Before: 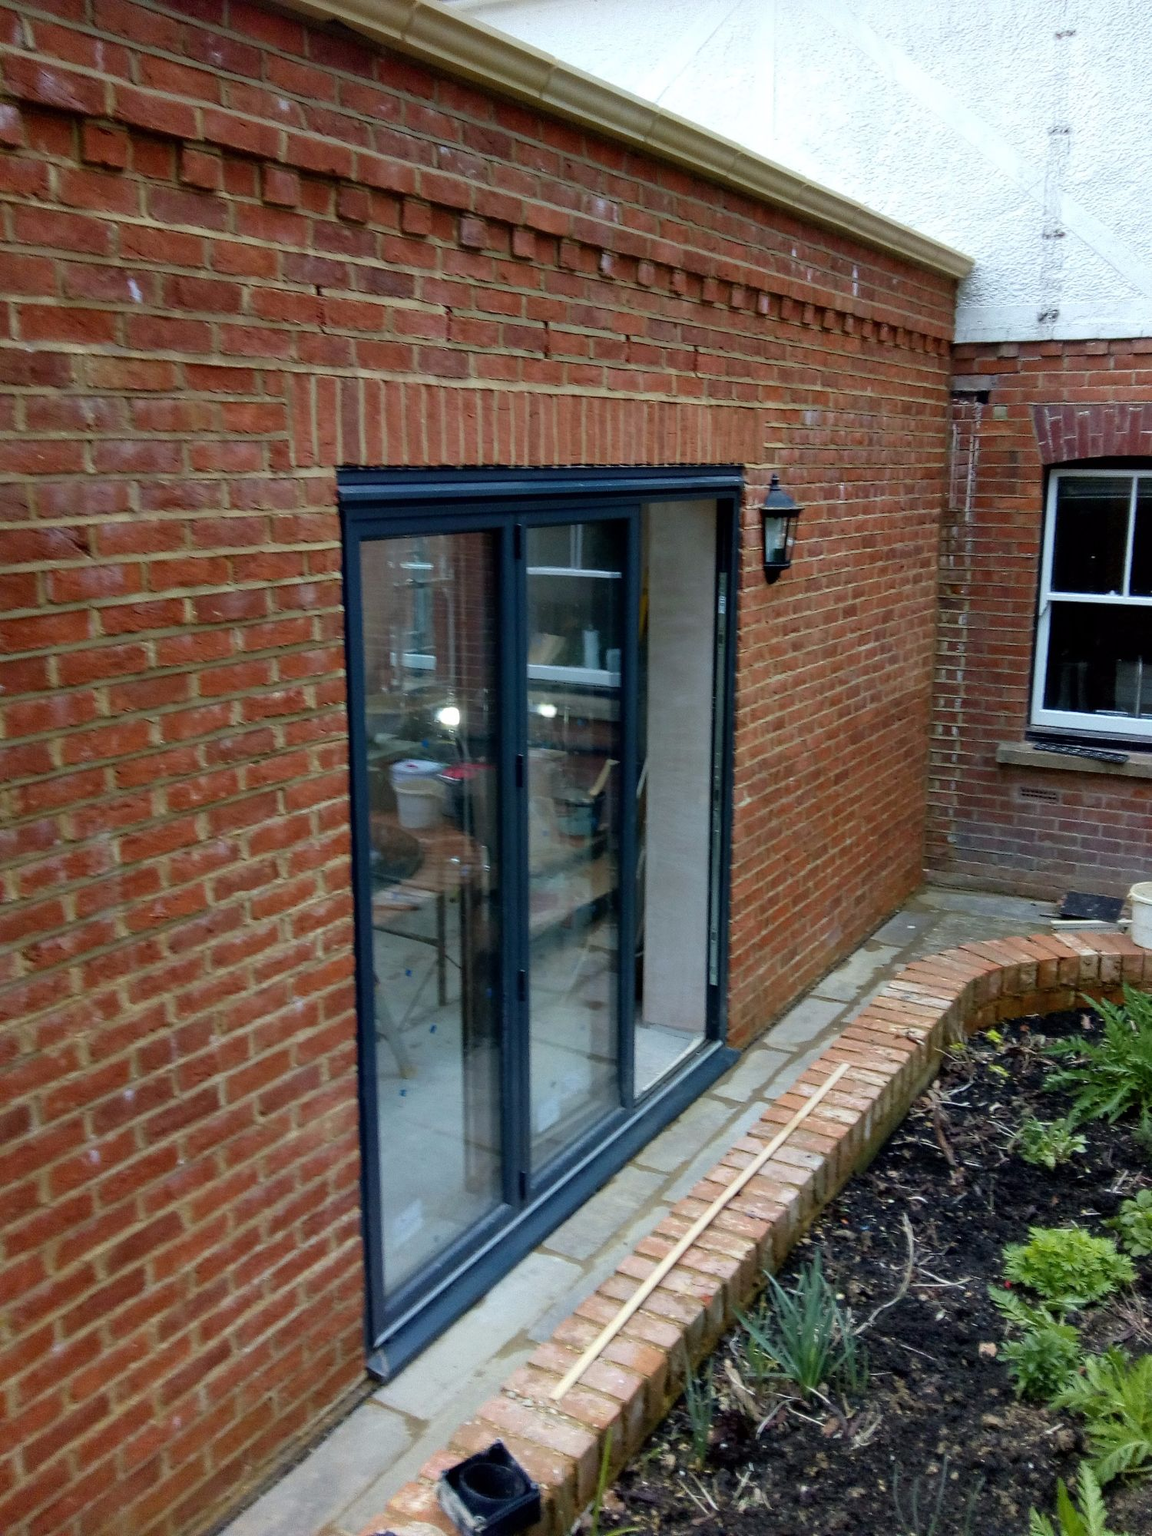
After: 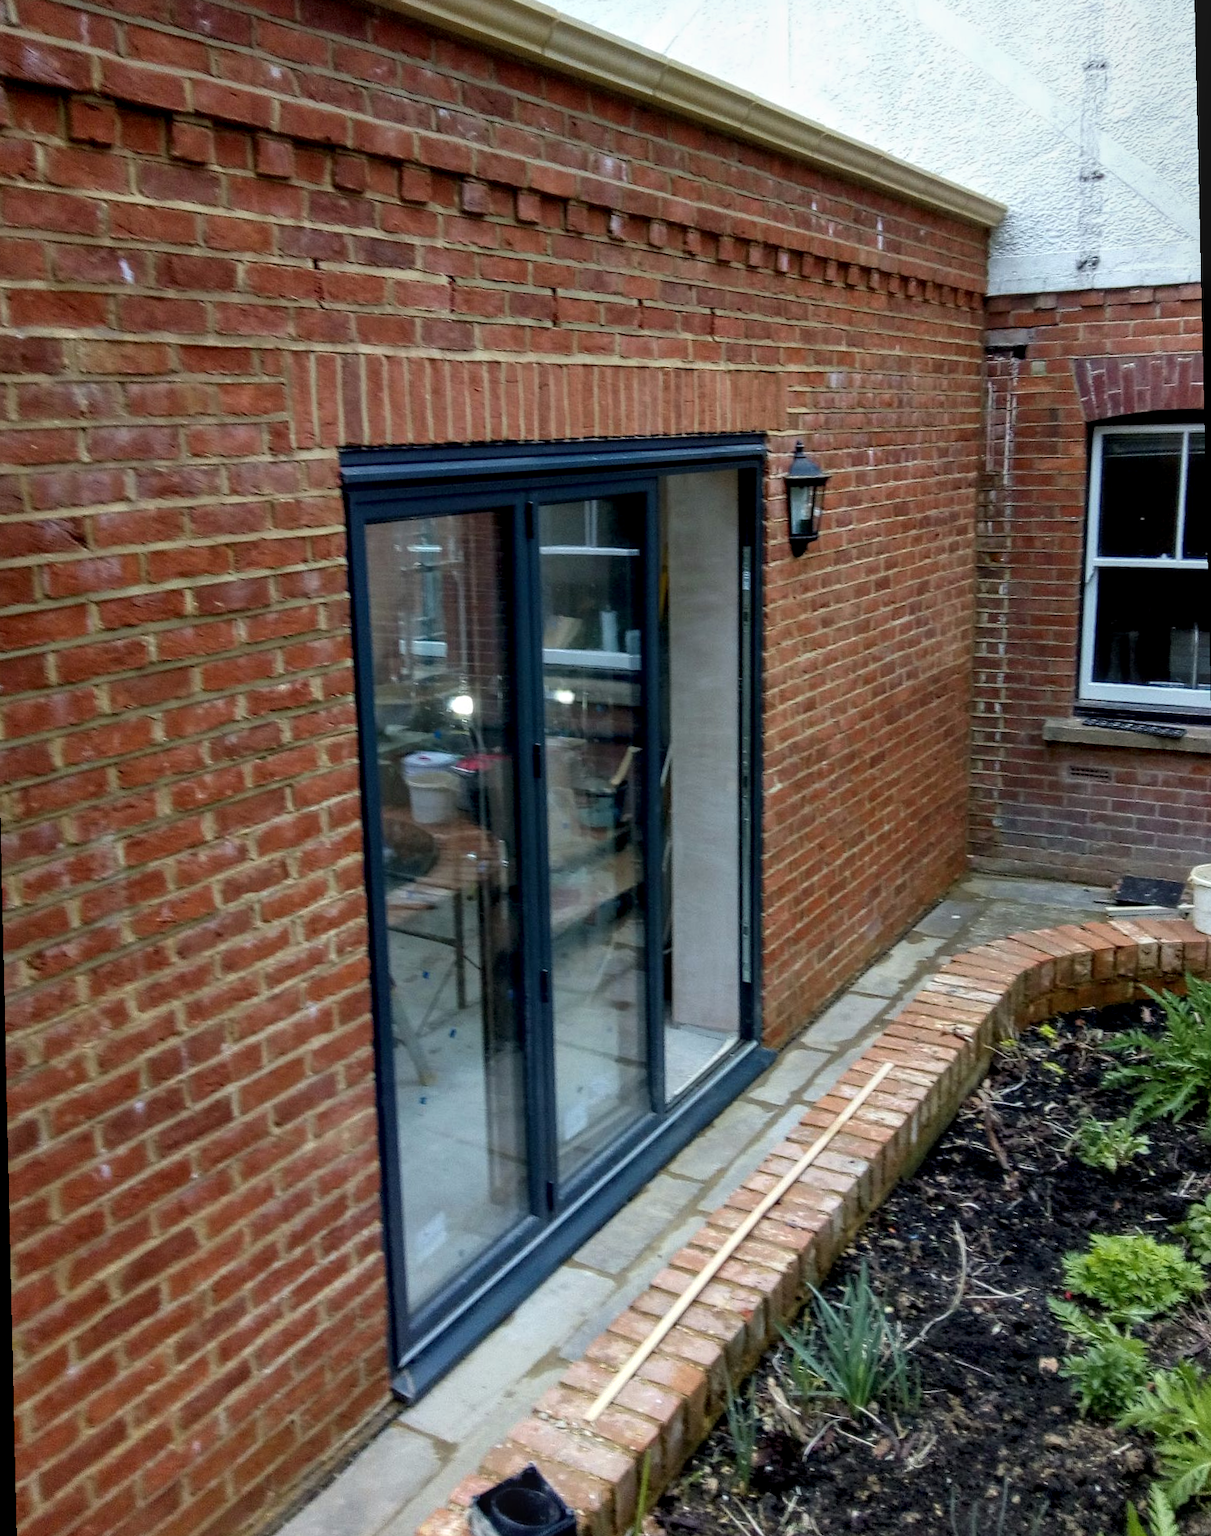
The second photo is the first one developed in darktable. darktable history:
local contrast: detail 130%
rotate and perspective: rotation -1.32°, lens shift (horizontal) -0.031, crop left 0.015, crop right 0.985, crop top 0.047, crop bottom 0.982
